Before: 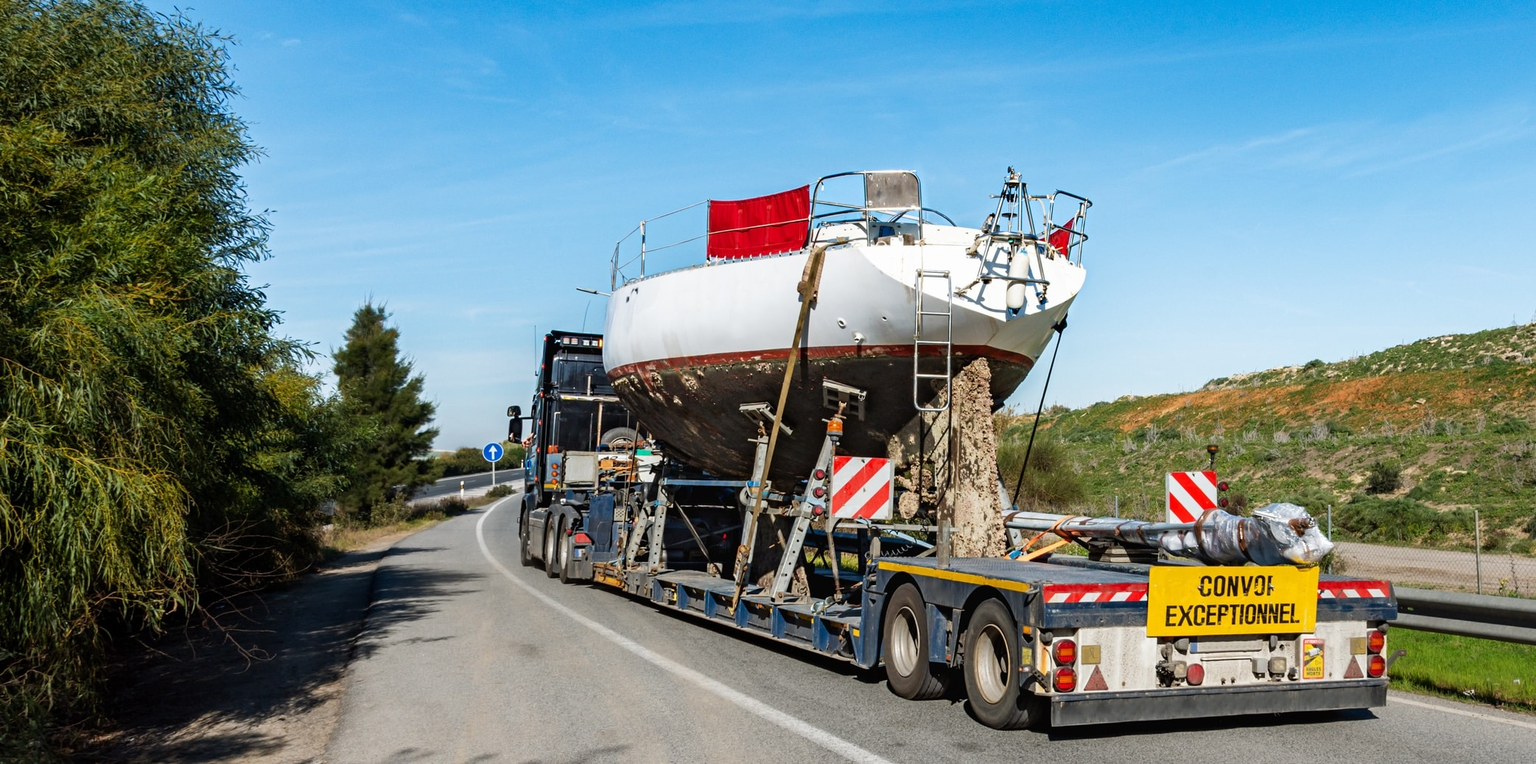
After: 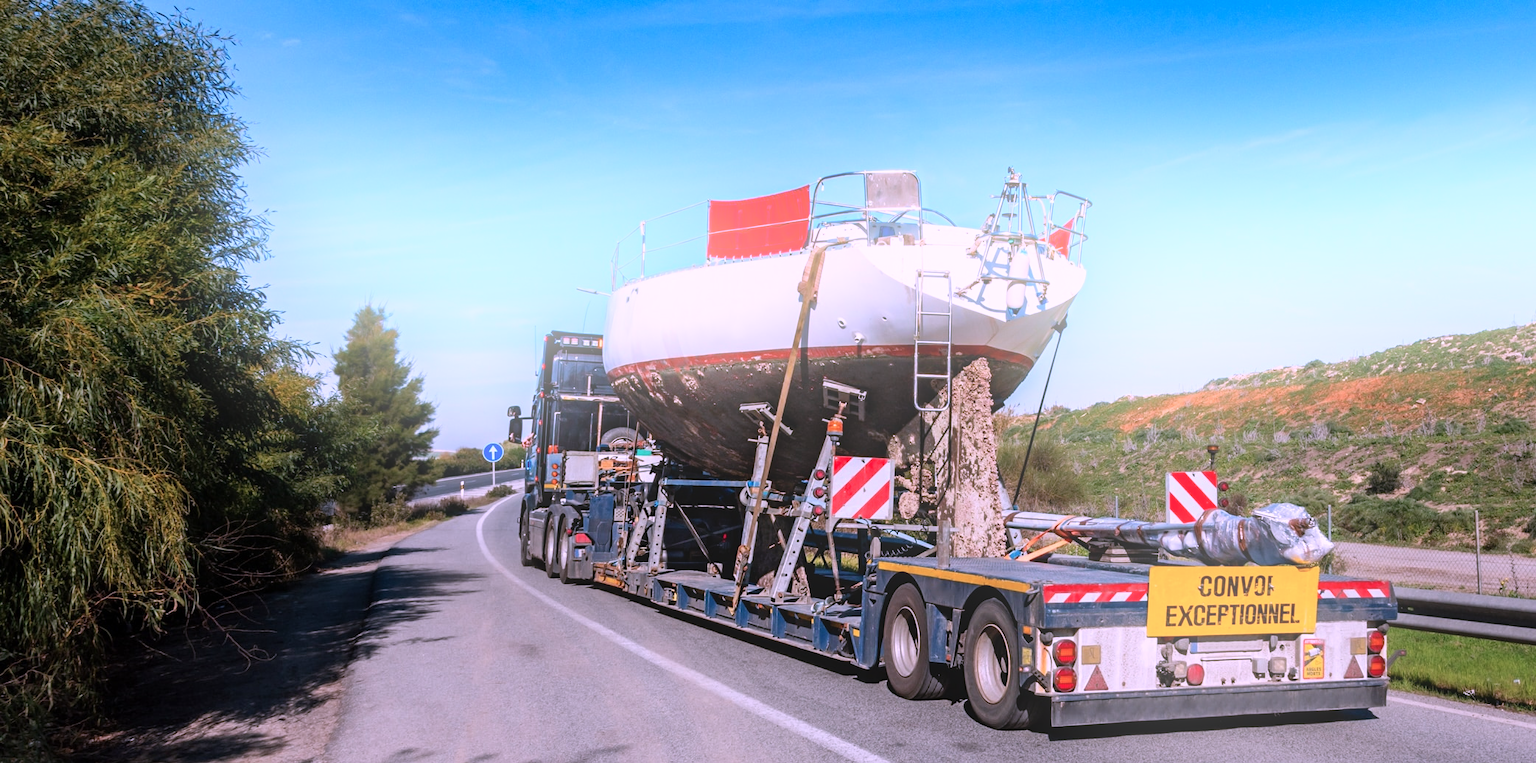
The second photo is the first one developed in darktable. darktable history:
bloom: threshold 82.5%, strength 16.25%
color correction: highlights a* 15.03, highlights b* -25.07
